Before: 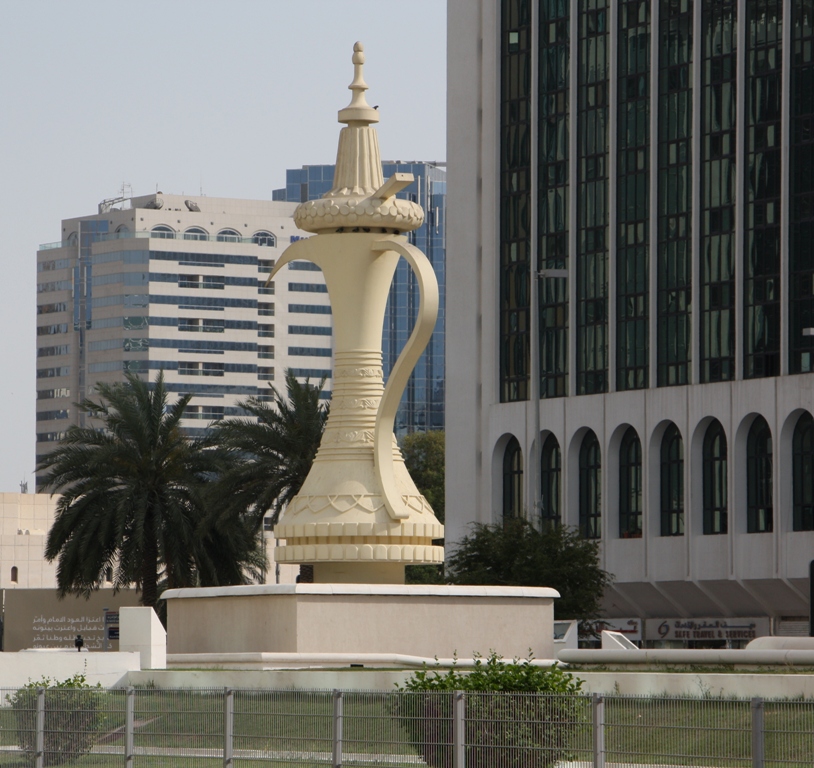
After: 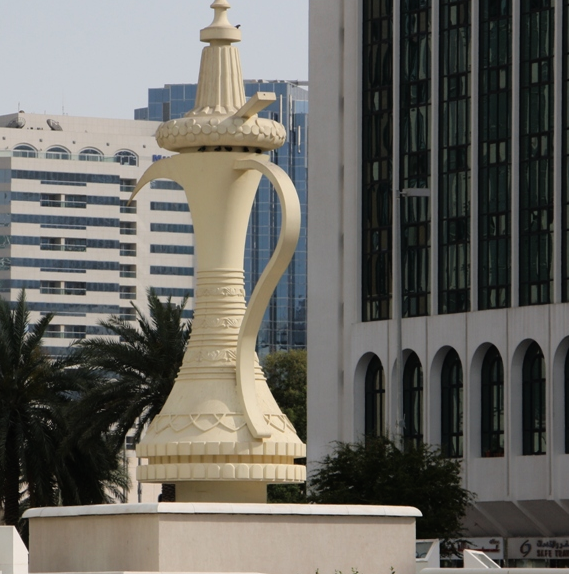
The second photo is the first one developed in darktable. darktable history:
crop and rotate: left 17.046%, top 10.659%, right 12.989%, bottom 14.553%
rgb curve: curves: ch0 [(0, 0) (0.136, 0.078) (0.262, 0.245) (0.414, 0.42) (1, 1)], compensate middle gray true, preserve colors basic power
